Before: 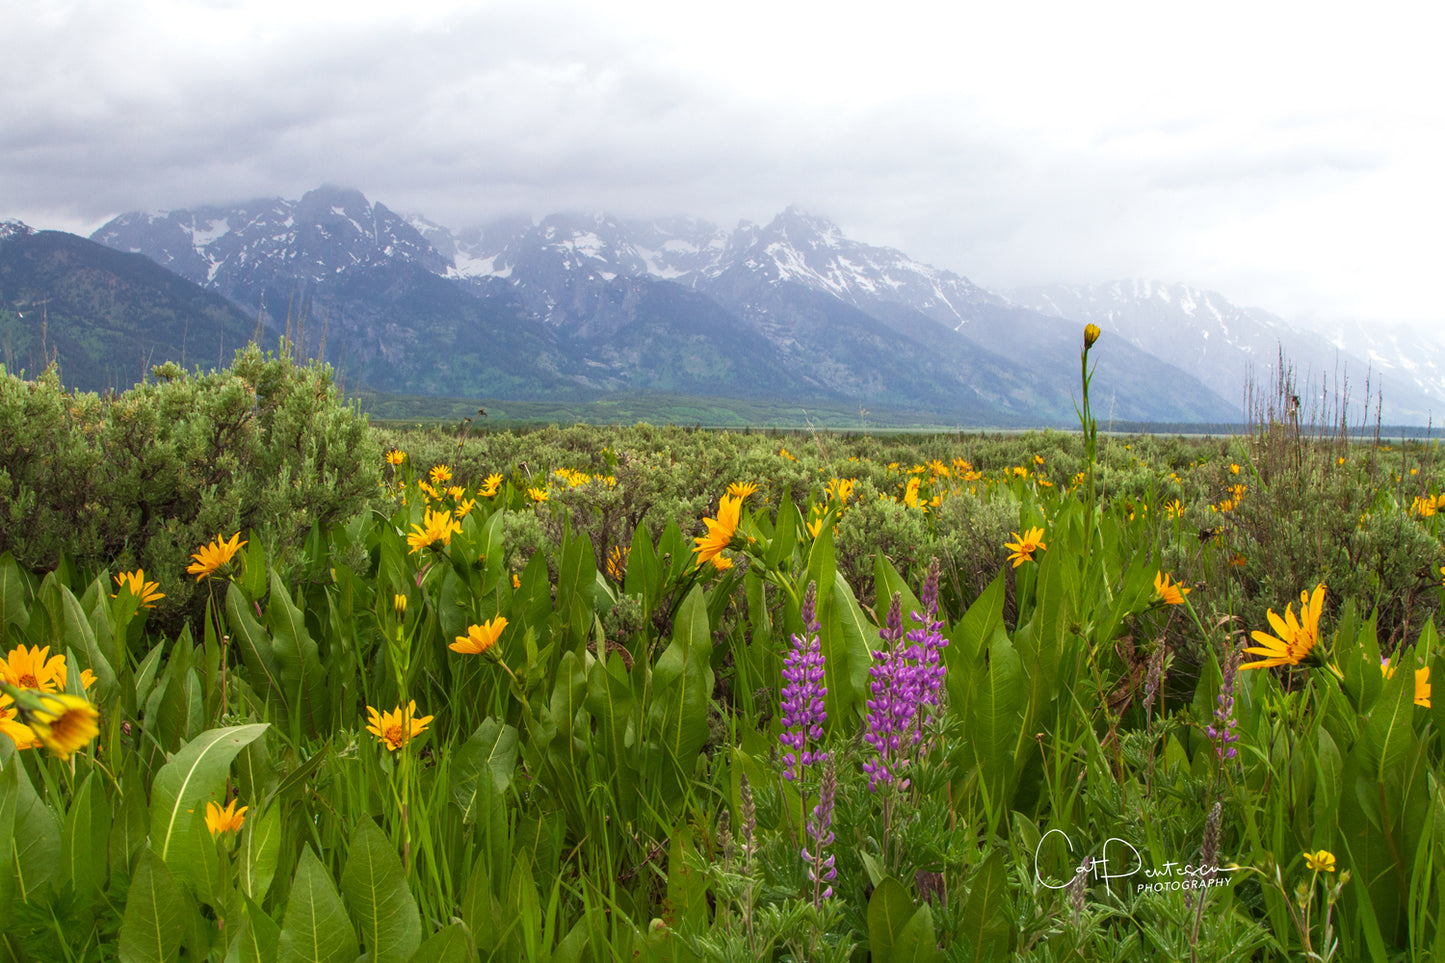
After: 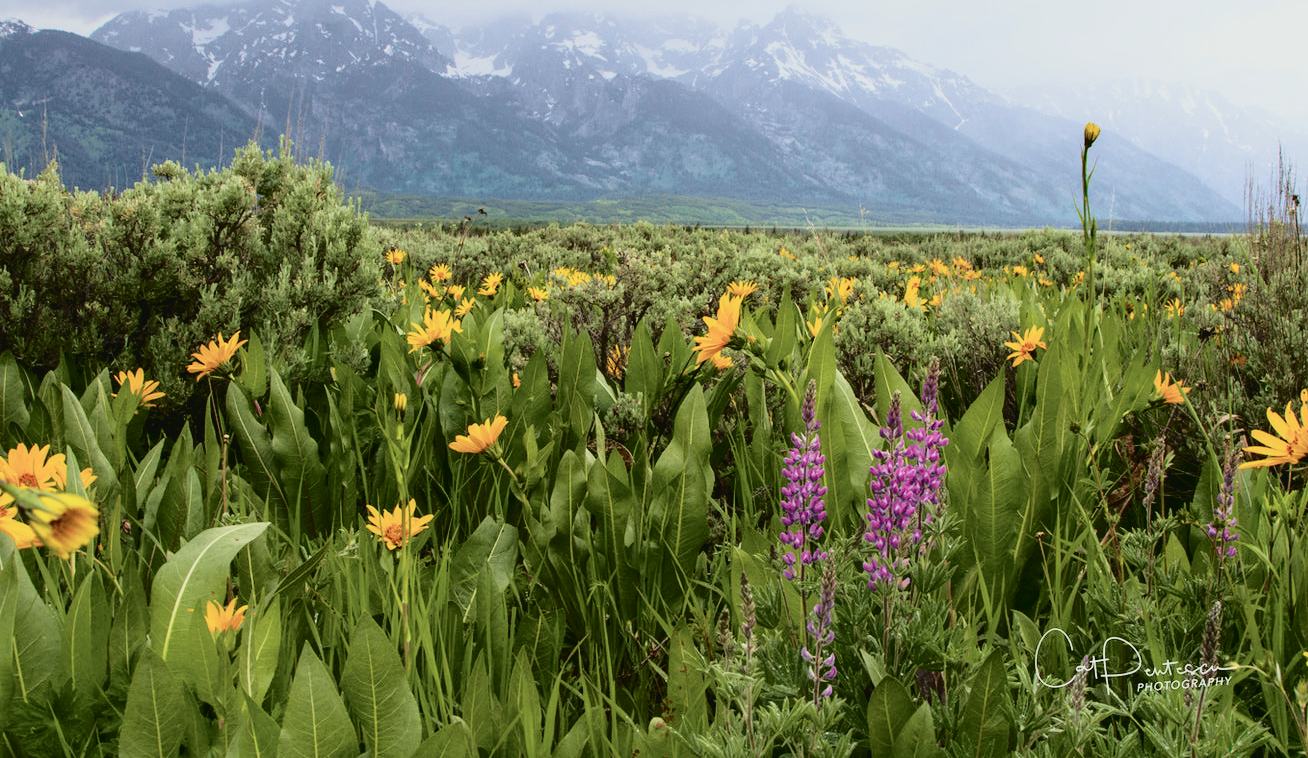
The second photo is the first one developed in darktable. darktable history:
tone curve: curves: ch0 [(0, 0.032) (0.078, 0.052) (0.236, 0.168) (0.43, 0.472) (0.508, 0.566) (0.66, 0.754) (0.79, 0.883) (0.994, 0.974)]; ch1 [(0, 0) (0.161, 0.092) (0.35, 0.33) (0.379, 0.401) (0.456, 0.456) (0.508, 0.501) (0.547, 0.531) (0.573, 0.563) (0.625, 0.602) (0.718, 0.734) (1, 1)]; ch2 [(0, 0) (0.369, 0.427) (0.44, 0.434) (0.502, 0.501) (0.54, 0.537) (0.586, 0.59) (0.621, 0.604) (1, 1)], color space Lab, independent channels, preserve colors none
crop: top 20.916%, right 9.437%, bottom 0.316%
filmic rgb: black relative exposure -7.65 EV, white relative exposure 4.56 EV, hardness 3.61
